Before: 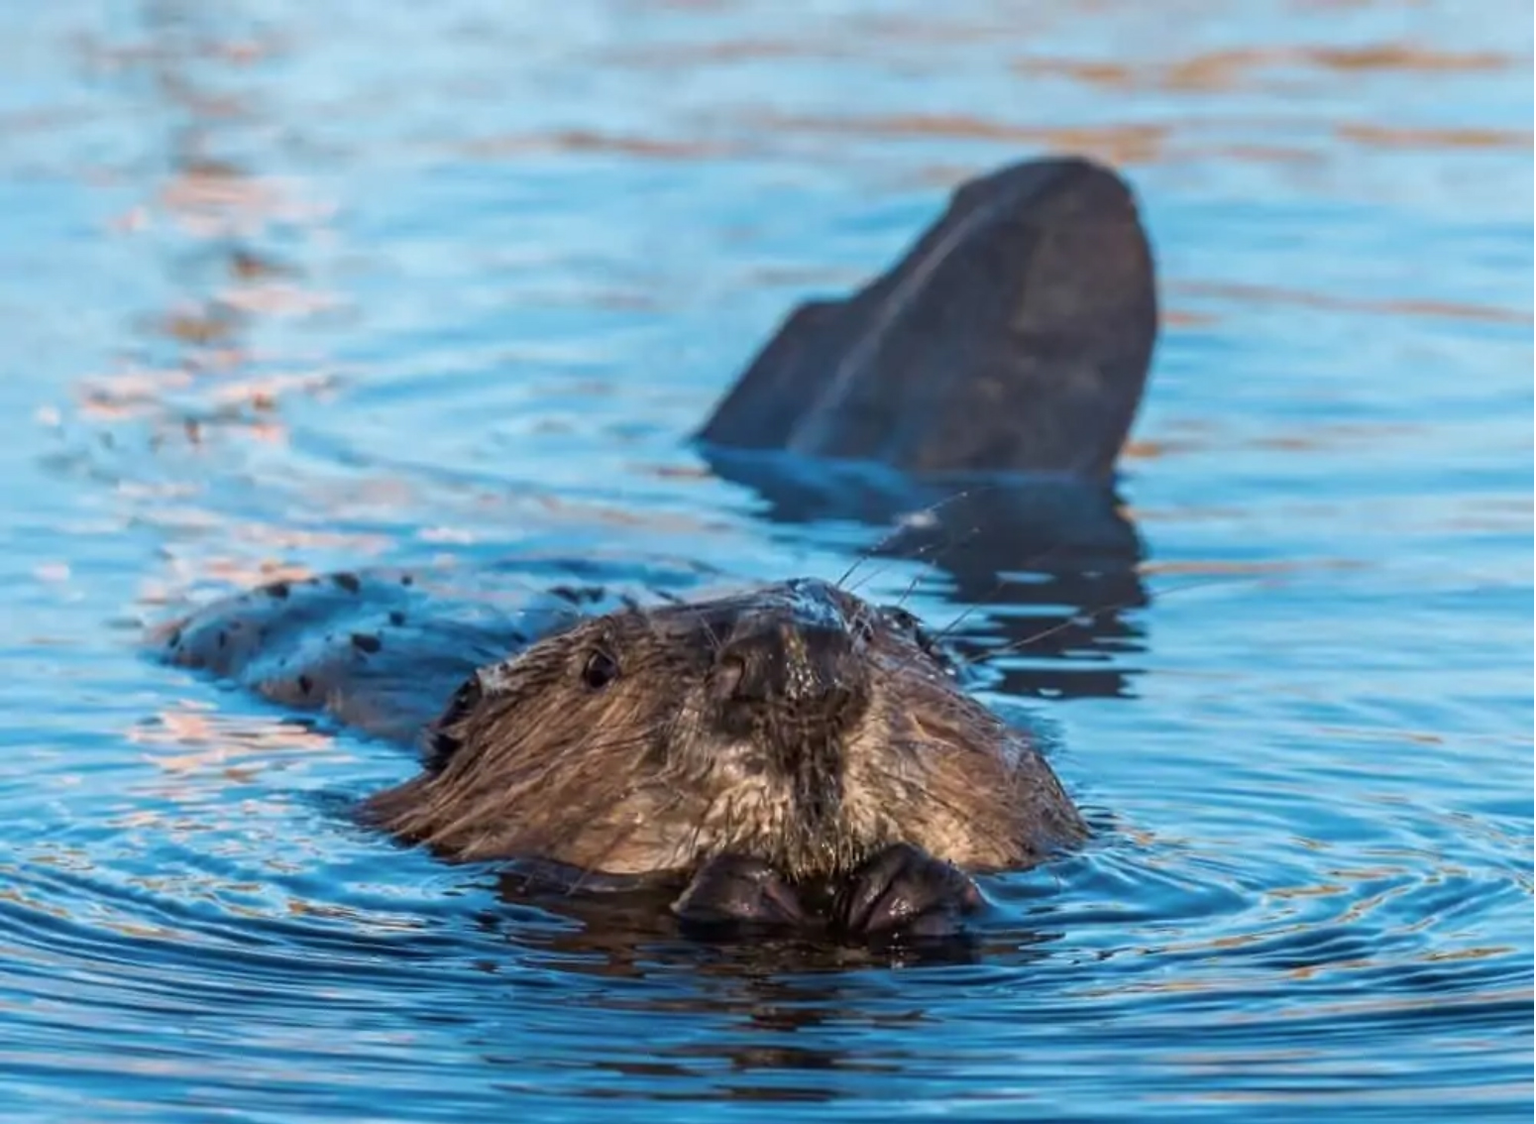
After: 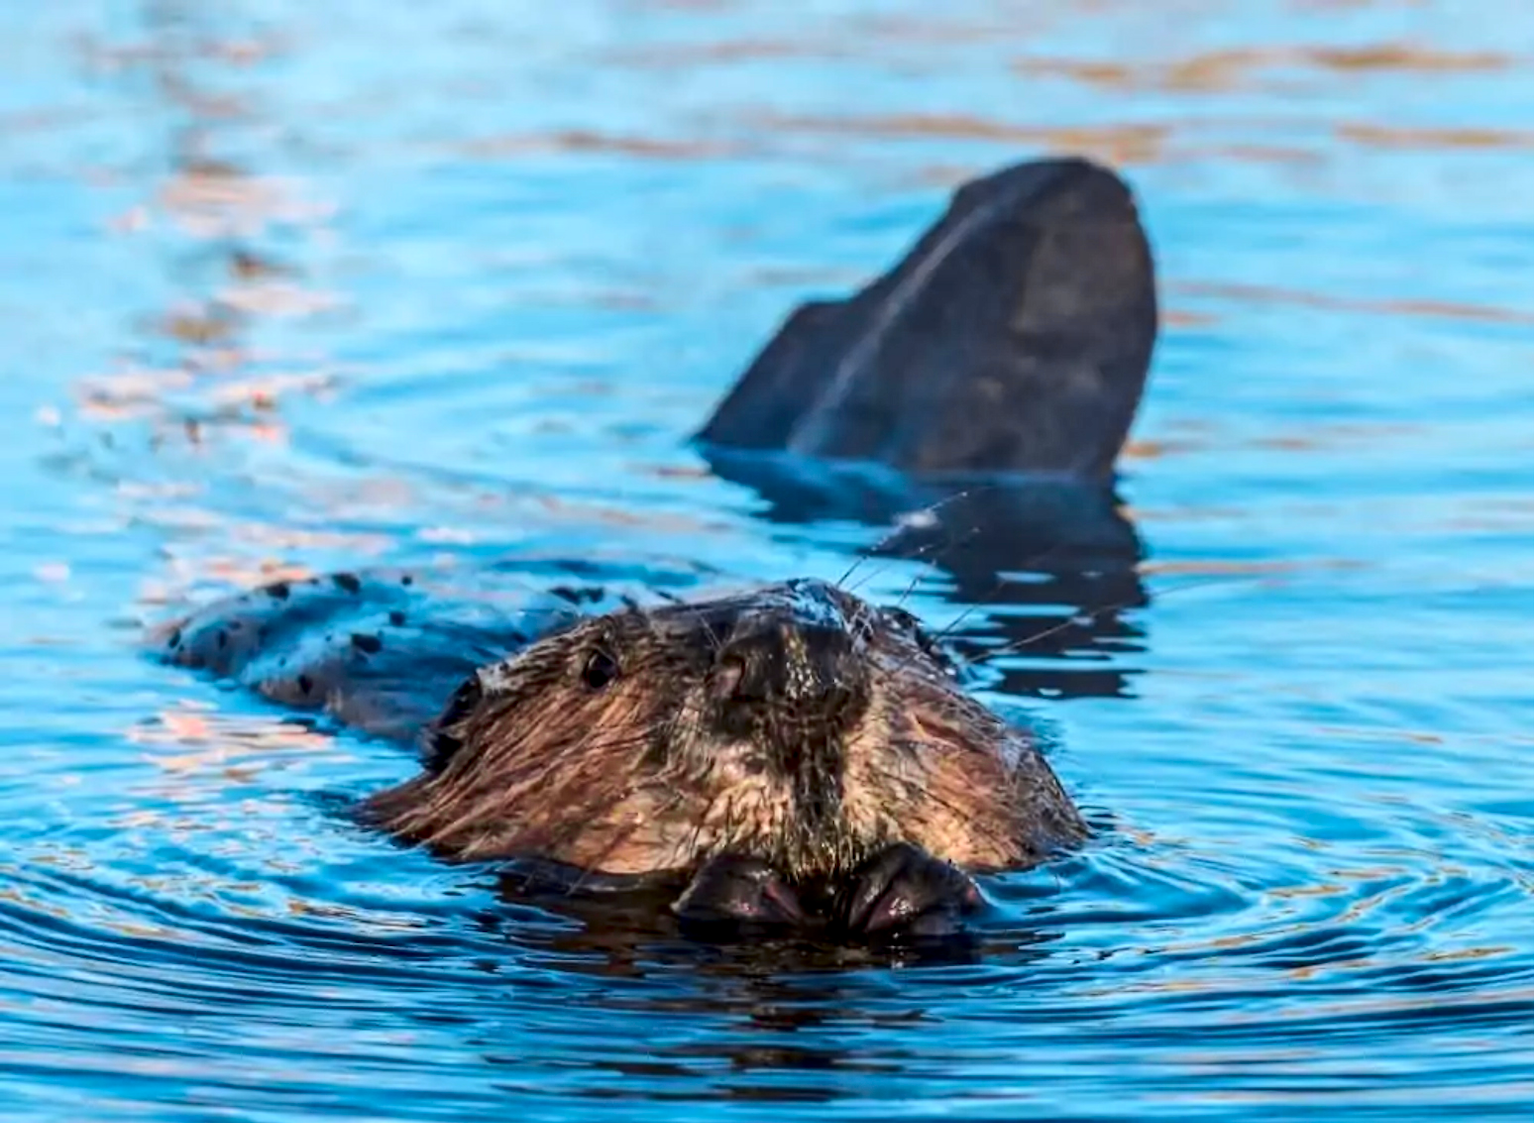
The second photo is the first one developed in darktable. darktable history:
local contrast: on, module defaults
tone curve: curves: ch0 [(0, 0) (0.126, 0.086) (0.338, 0.327) (0.494, 0.55) (0.703, 0.762) (1, 1)]; ch1 [(0, 0) (0.346, 0.324) (0.45, 0.431) (0.5, 0.5) (0.522, 0.517) (0.55, 0.578) (1, 1)]; ch2 [(0, 0) (0.44, 0.424) (0.501, 0.499) (0.554, 0.563) (0.622, 0.667) (0.707, 0.746) (1, 1)], color space Lab, independent channels, preserve colors none
